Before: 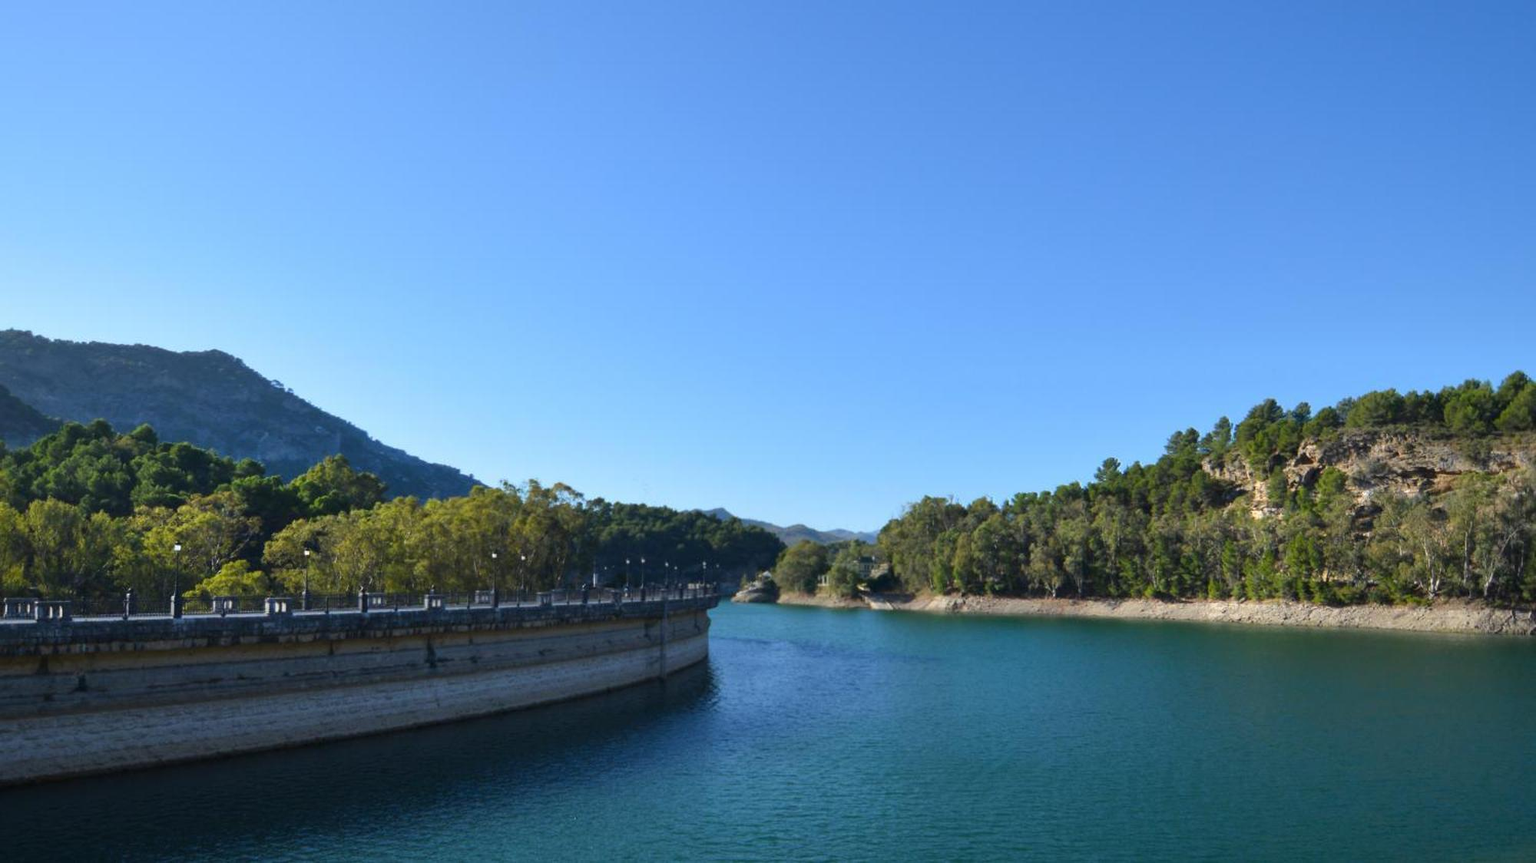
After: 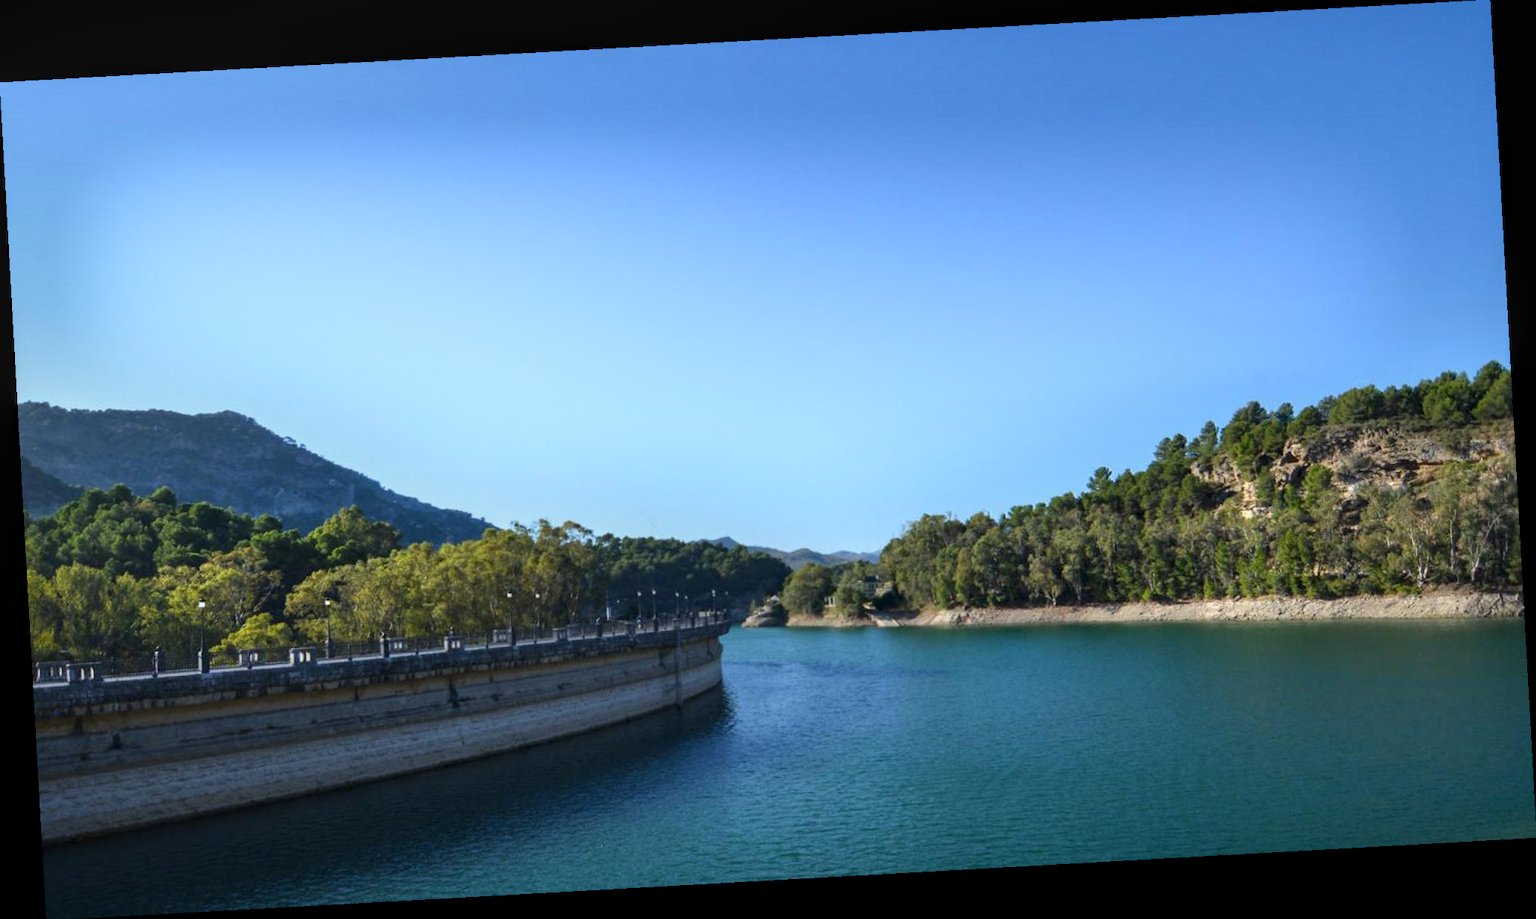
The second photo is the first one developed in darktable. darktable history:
local contrast: on, module defaults
rotate and perspective: rotation -3.18°, automatic cropping off
shadows and highlights: shadows -21.3, highlights 100, soften with gaussian
